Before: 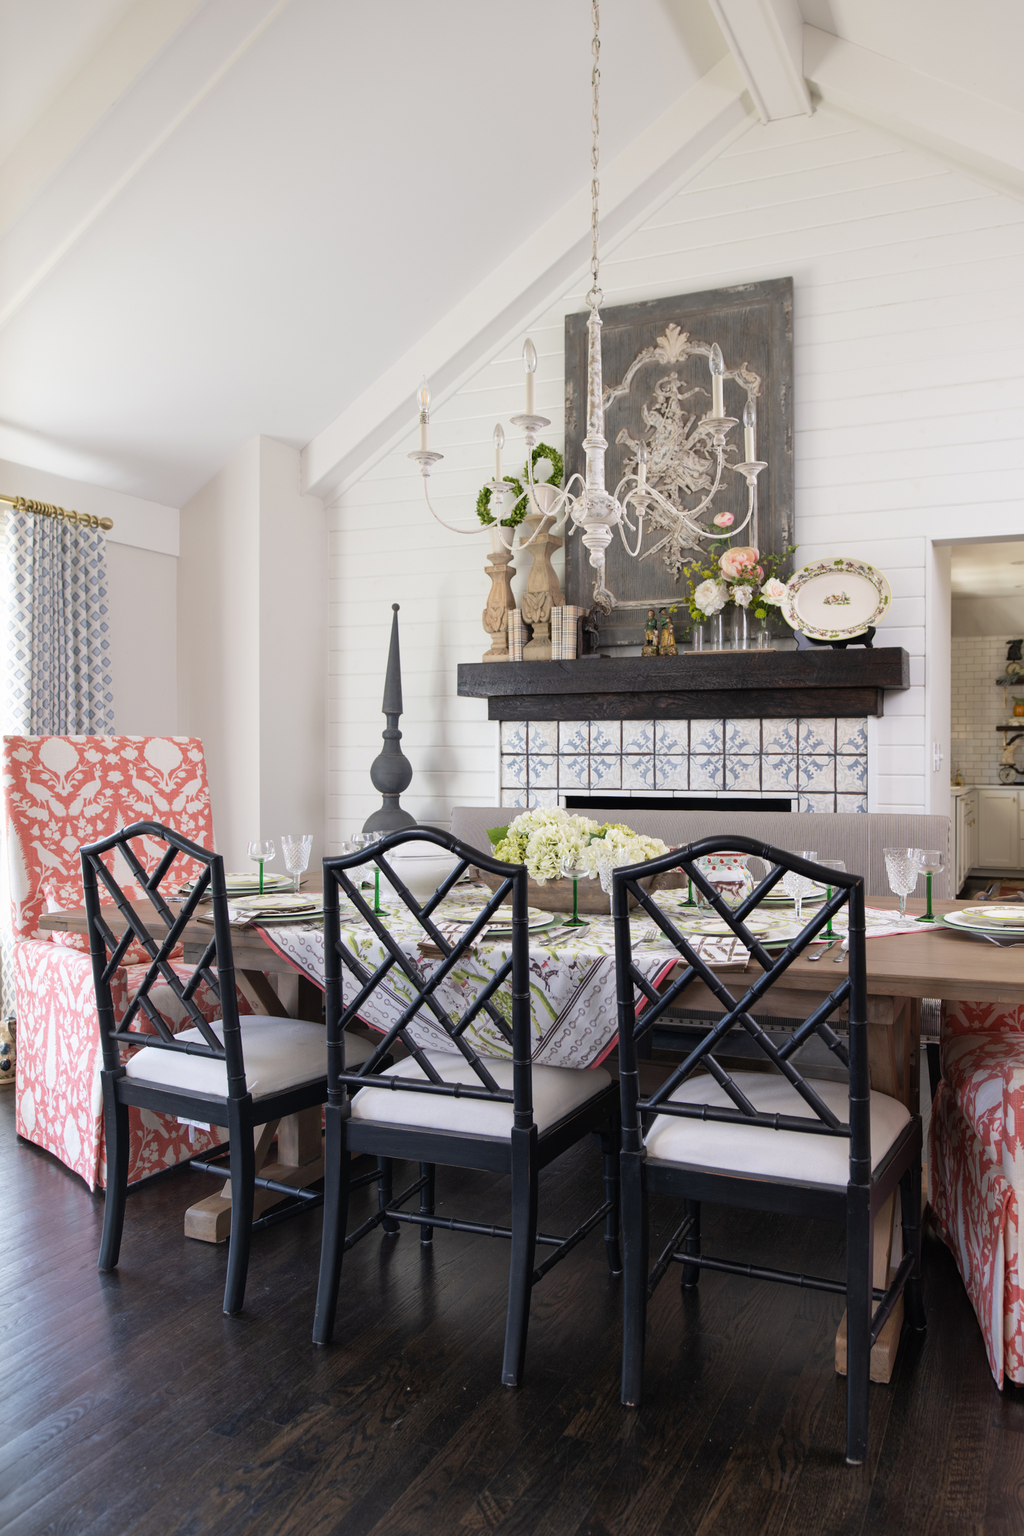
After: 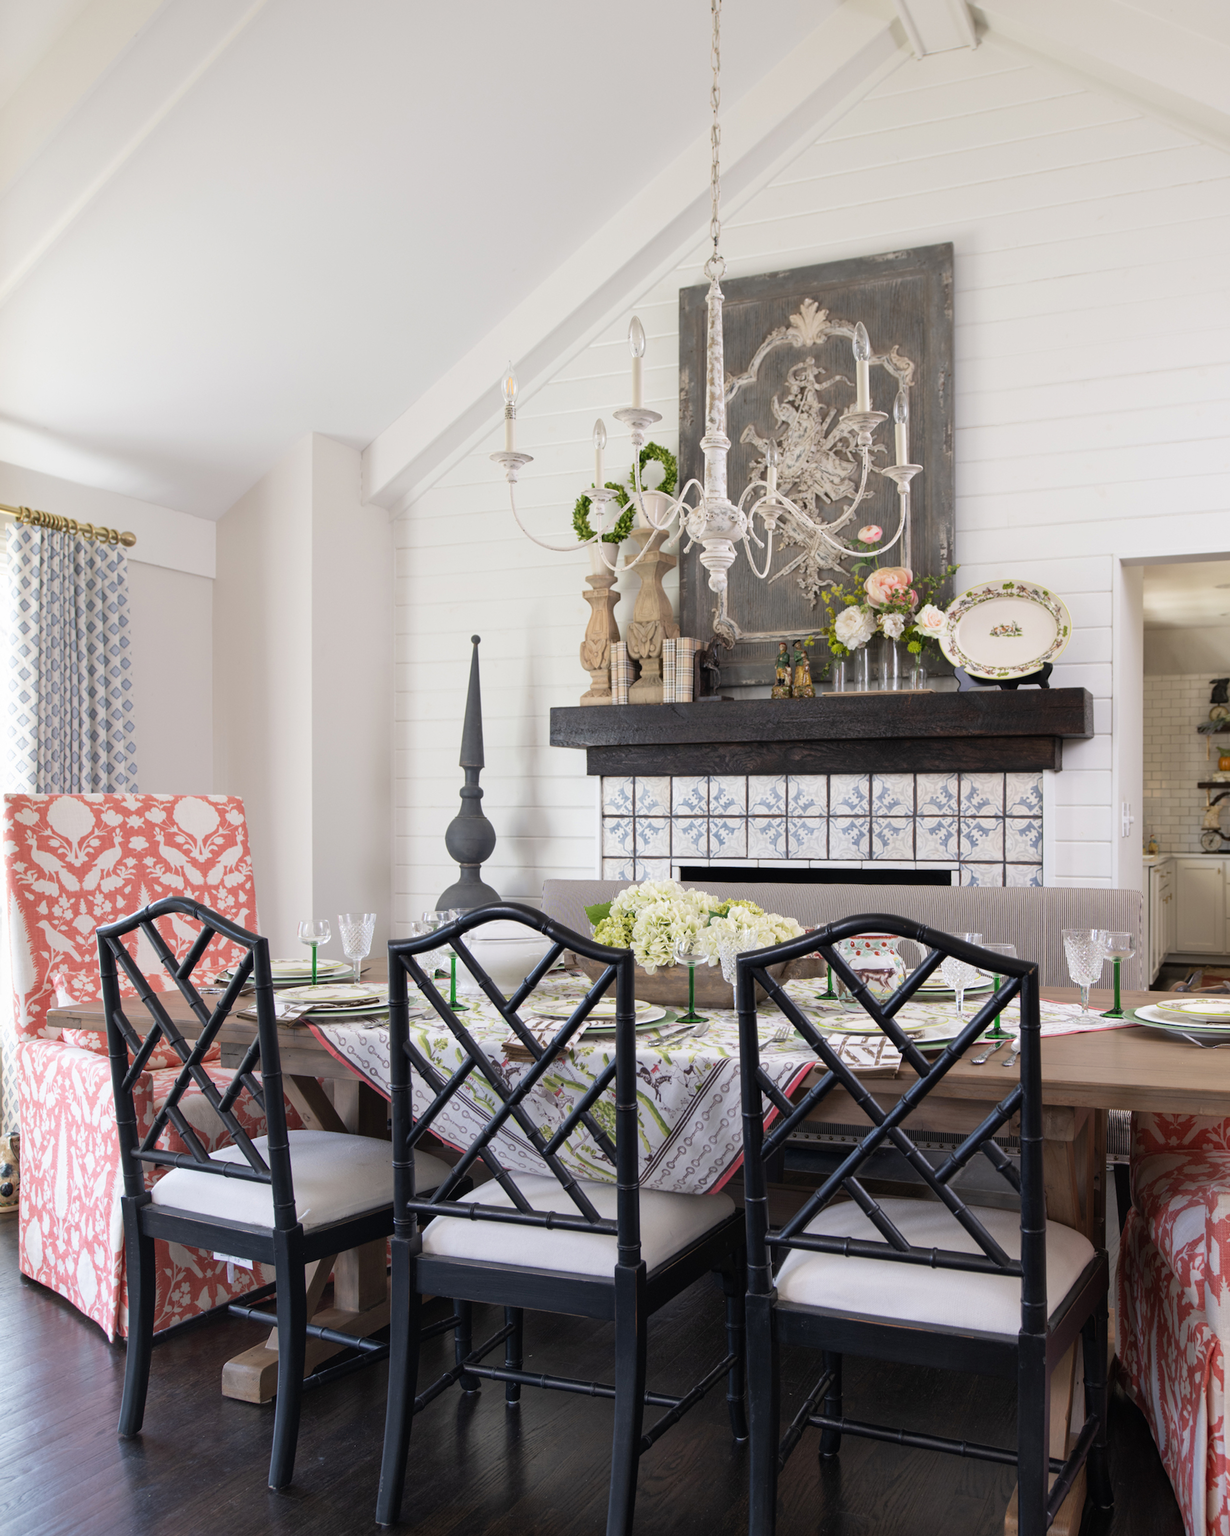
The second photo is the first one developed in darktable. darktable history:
crop: top 4.911%, bottom 11.857%
